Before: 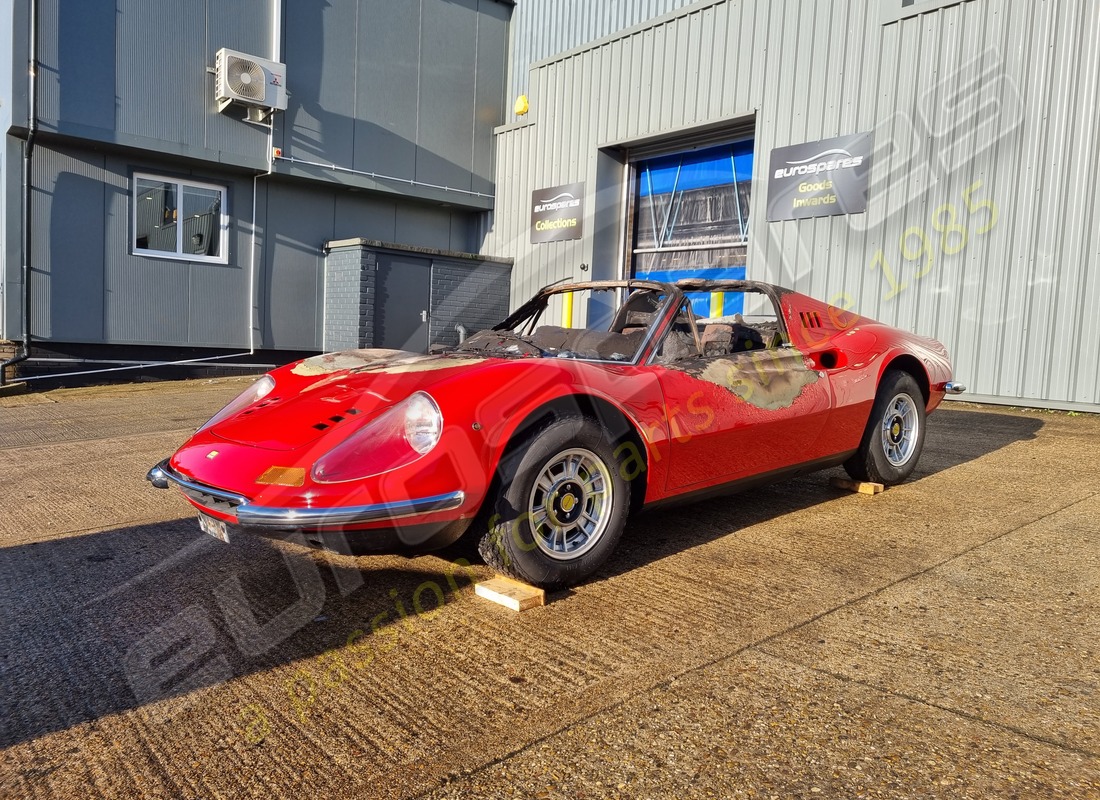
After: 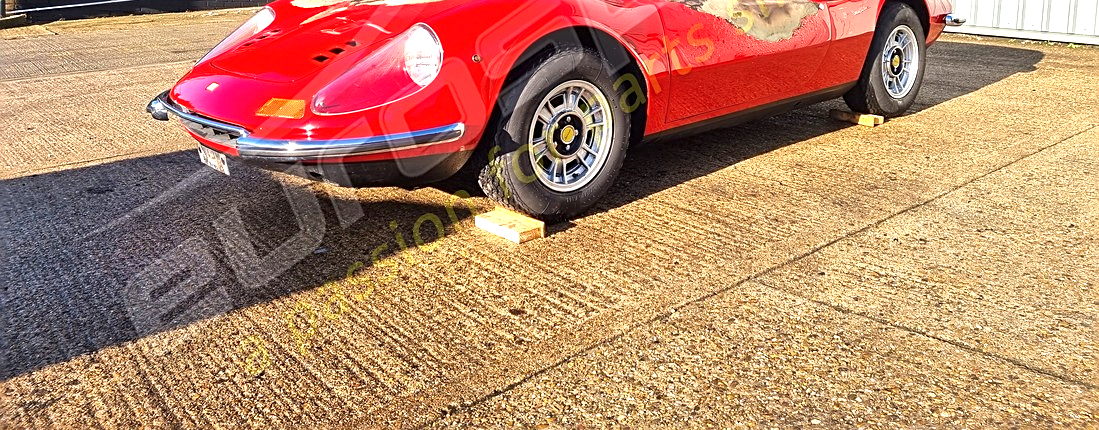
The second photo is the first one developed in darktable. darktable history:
crop and rotate: top 46.237%
exposure: black level correction 0, exposure 1 EV, compensate exposure bias true, compensate highlight preservation false
sharpen: on, module defaults
